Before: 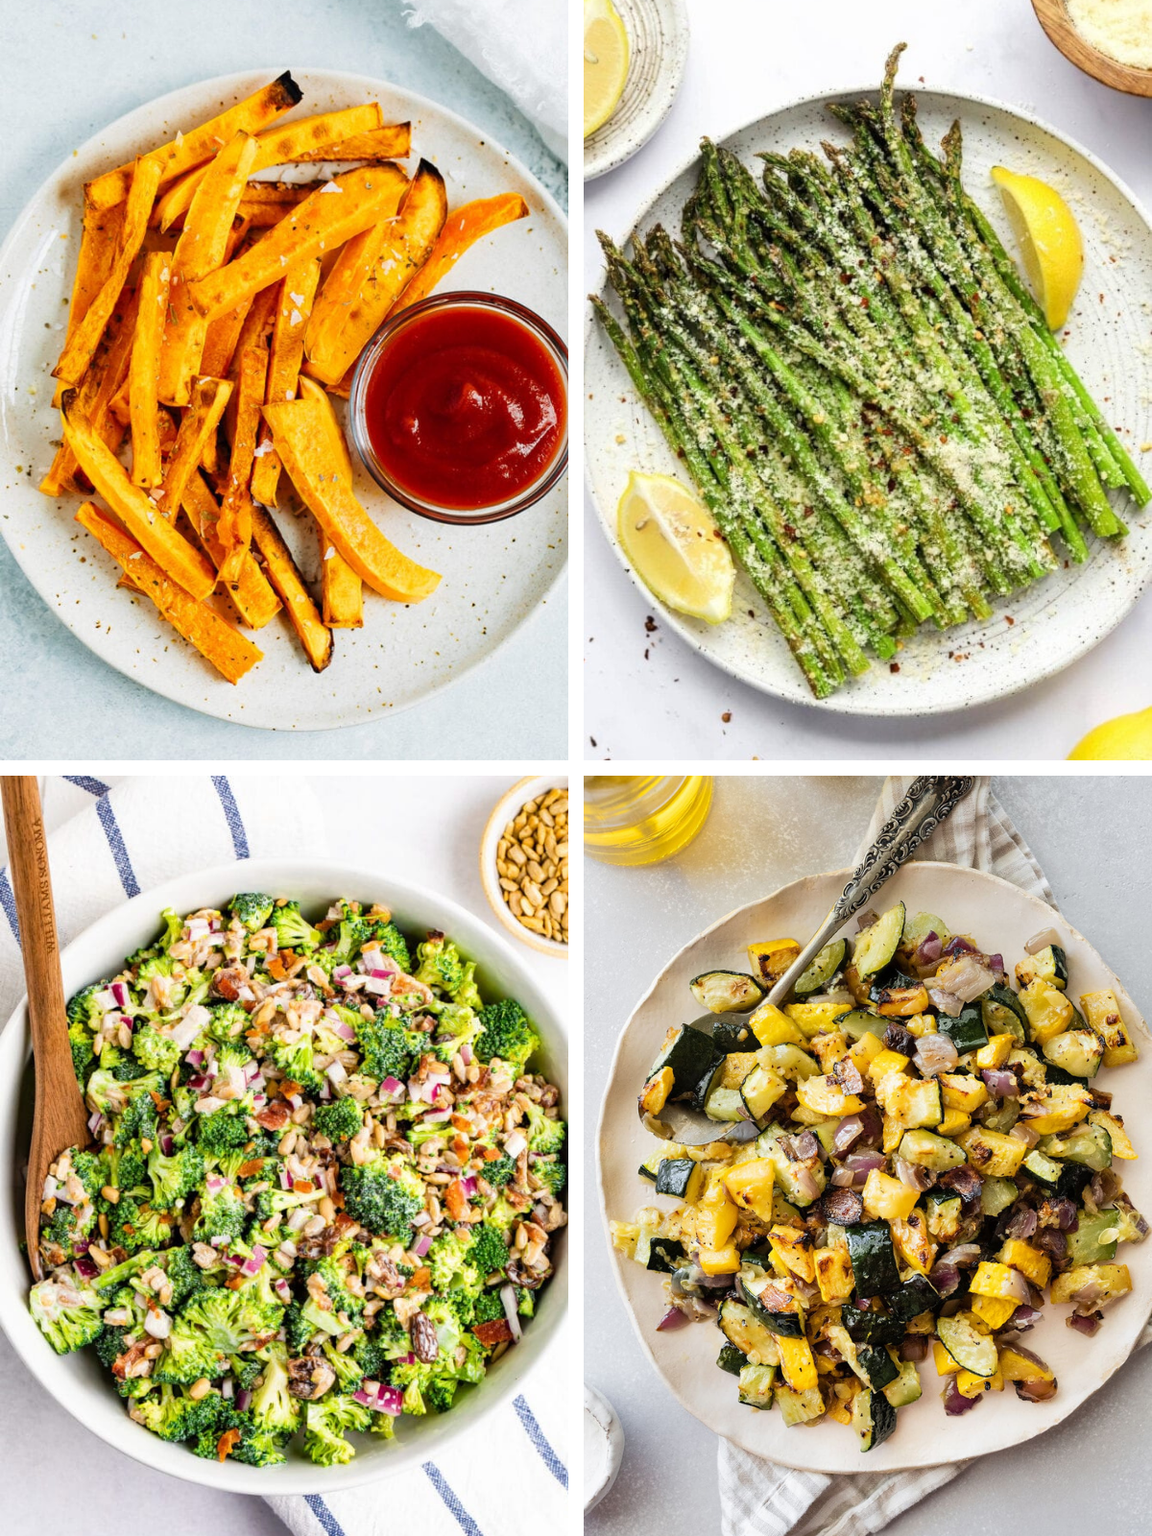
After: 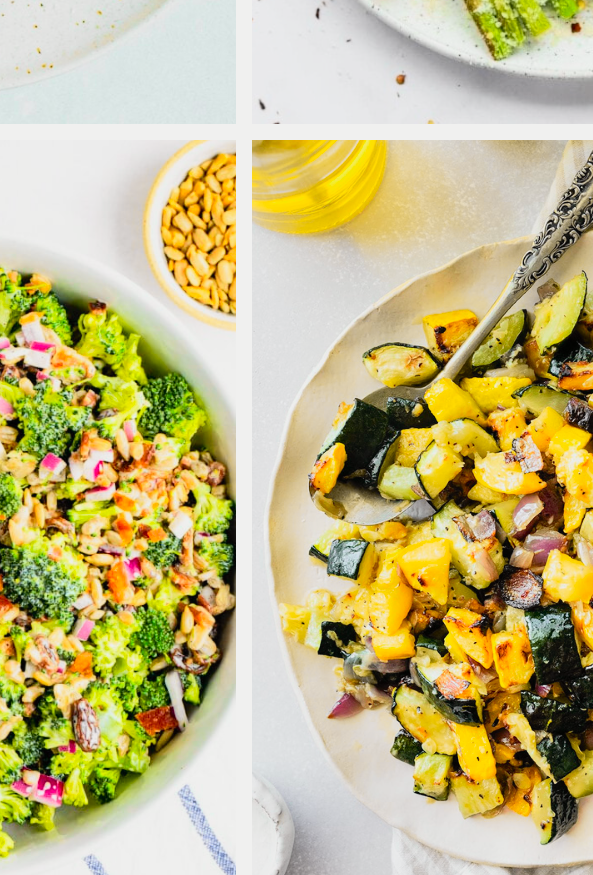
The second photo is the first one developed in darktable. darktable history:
crop: left 29.672%, top 41.786%, right 20.851%, bottom 3.487%
tone curve: curves: ch0 [(0, 0.005) (0.103, 0.097) (0.18, 0.207) (0.384, 0.465) (0.491, 0.585) (0.629, 0.726) (0.84, 0.866) (1, 0.947)]; ch1 [(0, 0) (0.172, 0.123) (0.324, 0.253) (0.396, 0.388) (0.478, 0.461) (0.499, 0.497) (0.532, 0.515) (0.57, 0.584) (0.635, 0.675) (0.805, 0.892) (1, 1)]; ch2 [(0, 0) (0.411, 0.424) (0.496, 0.501) (0.515, 0.507) (0.553, 0.562) (0.604, 0.642) (0.708, 0.768) (0.839, 0.916) (1, 1)], color space Lab, independent channels, preserve colors none
